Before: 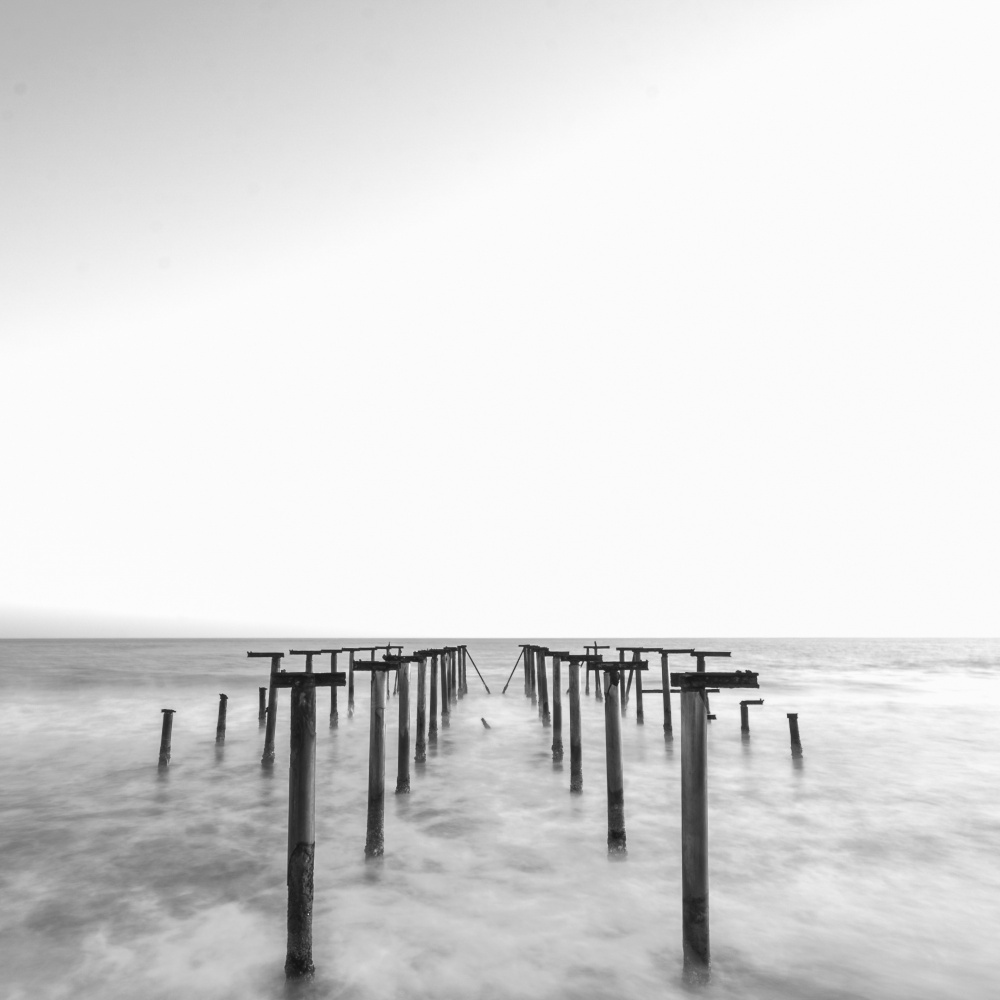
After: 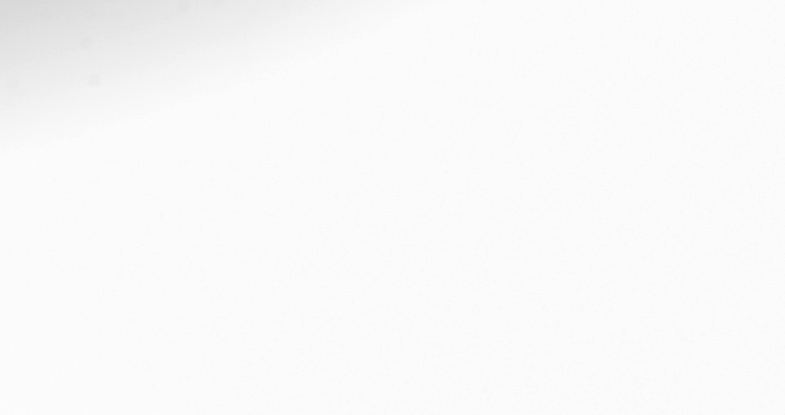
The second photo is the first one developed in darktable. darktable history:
exposure: black level correction -0.028, compensate highlight preservation false
contrast brightness saturation: contrast 0.07, brightness -0.13, saturation 0.06
crop: left 7.036%, top 18.398%, right 14.379%, bottom 40.043%
